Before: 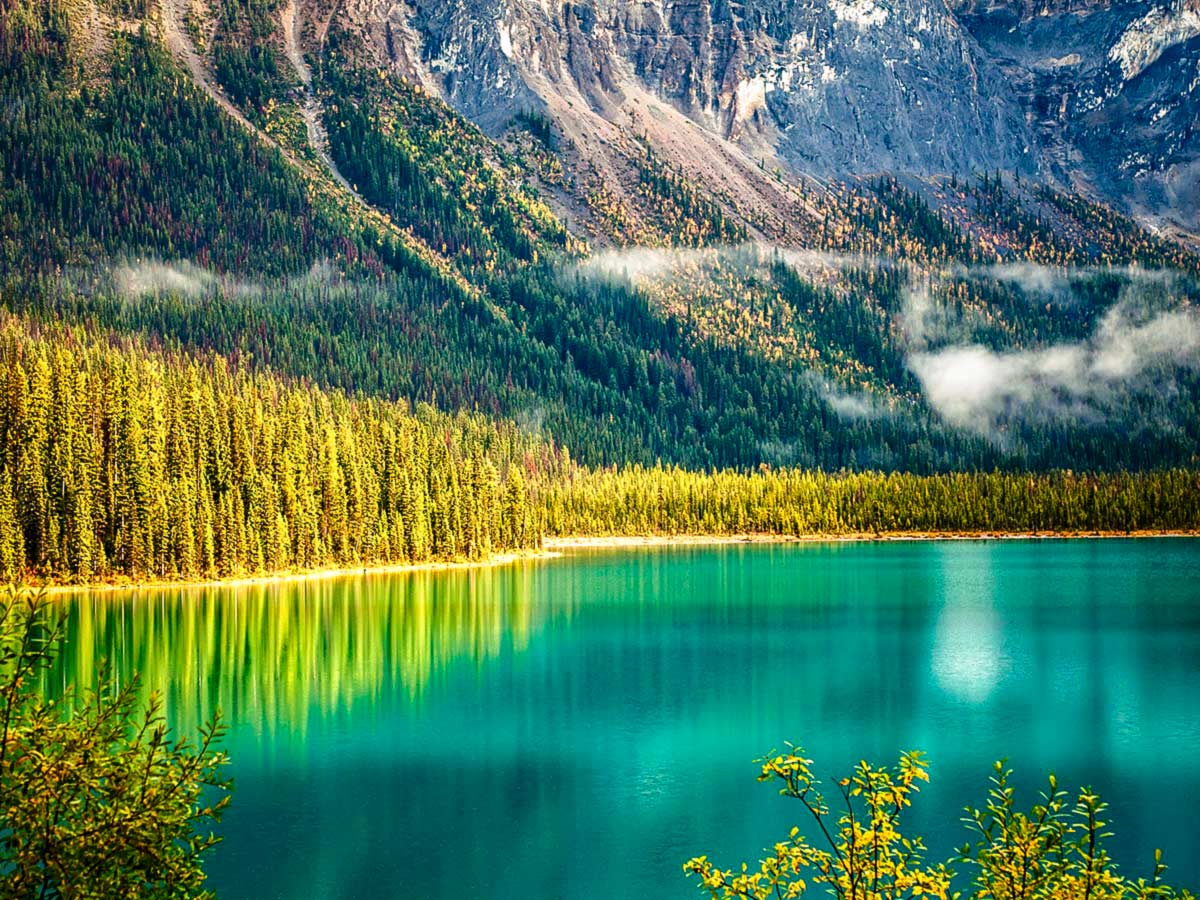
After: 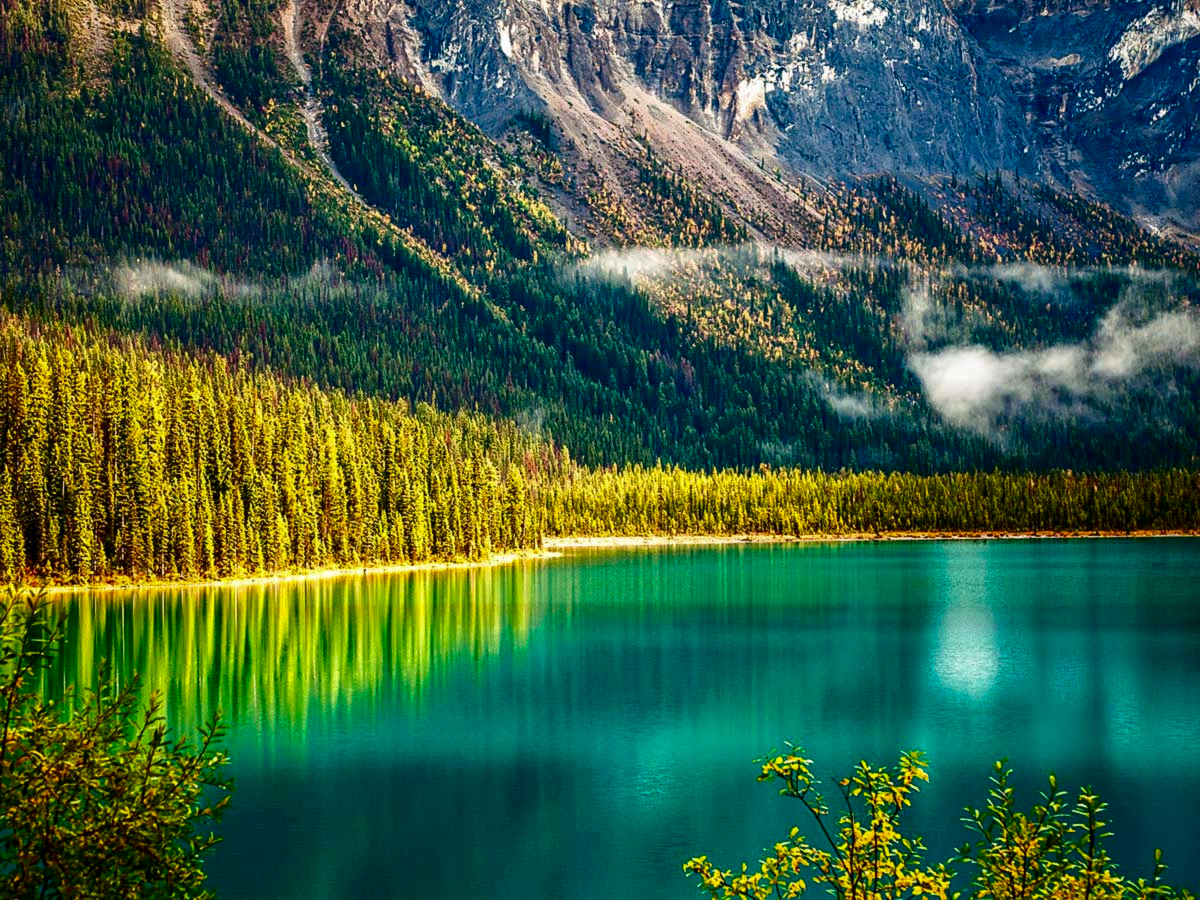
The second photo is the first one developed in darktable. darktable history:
contrast brightness saturation: brightness -0.21, saturation 0.083
